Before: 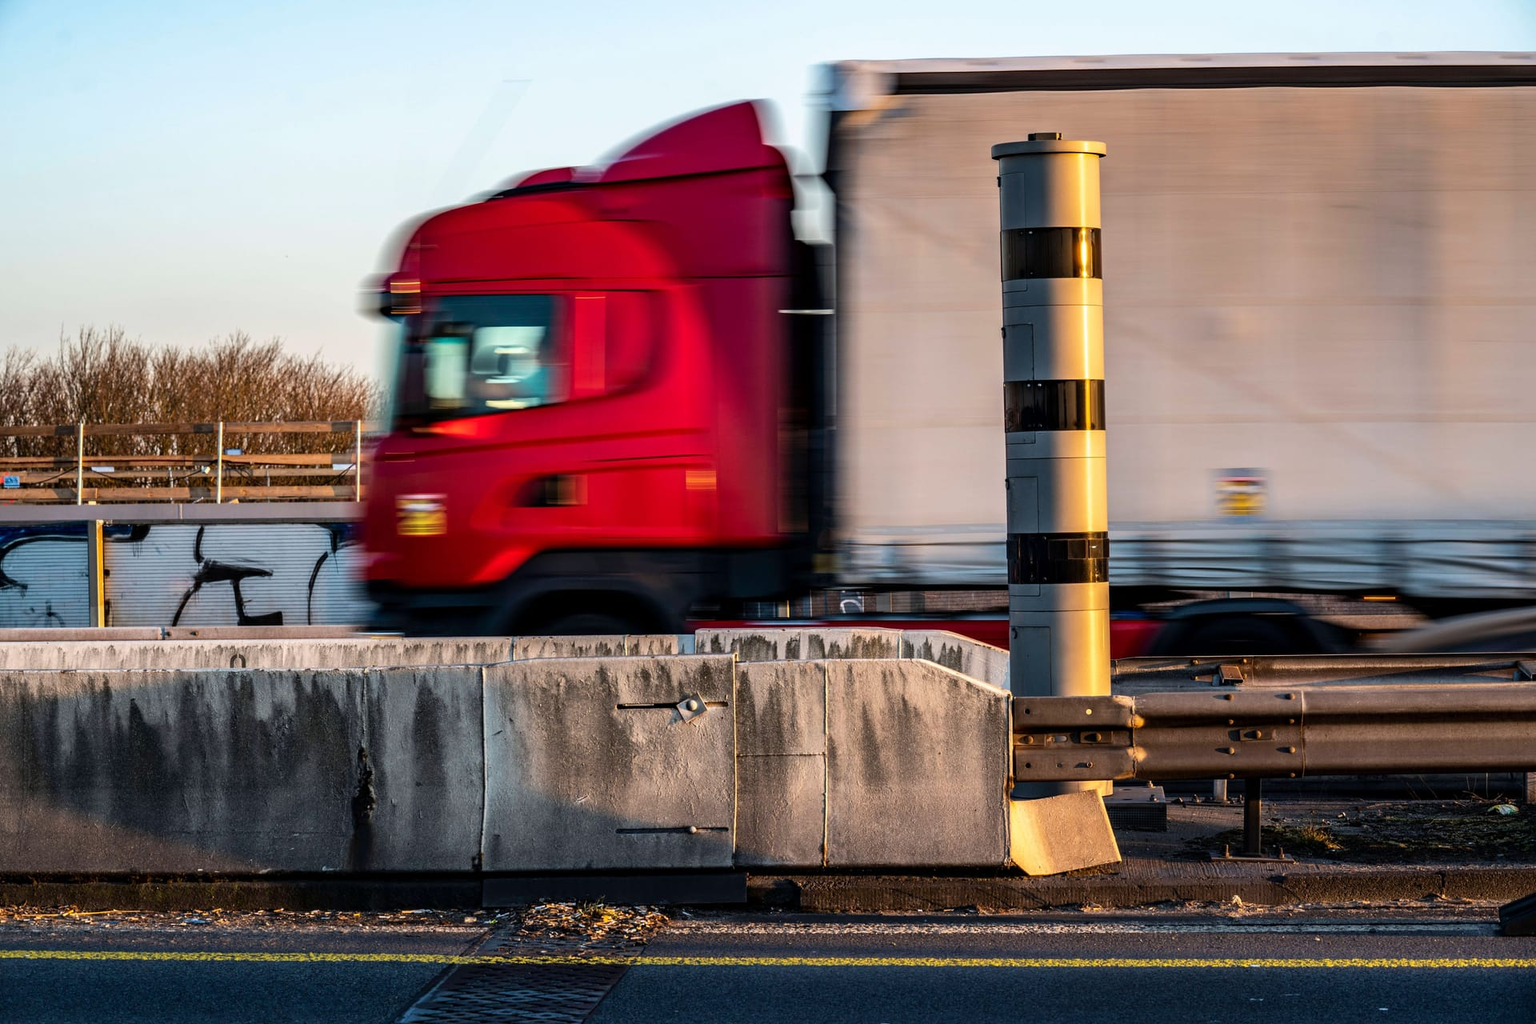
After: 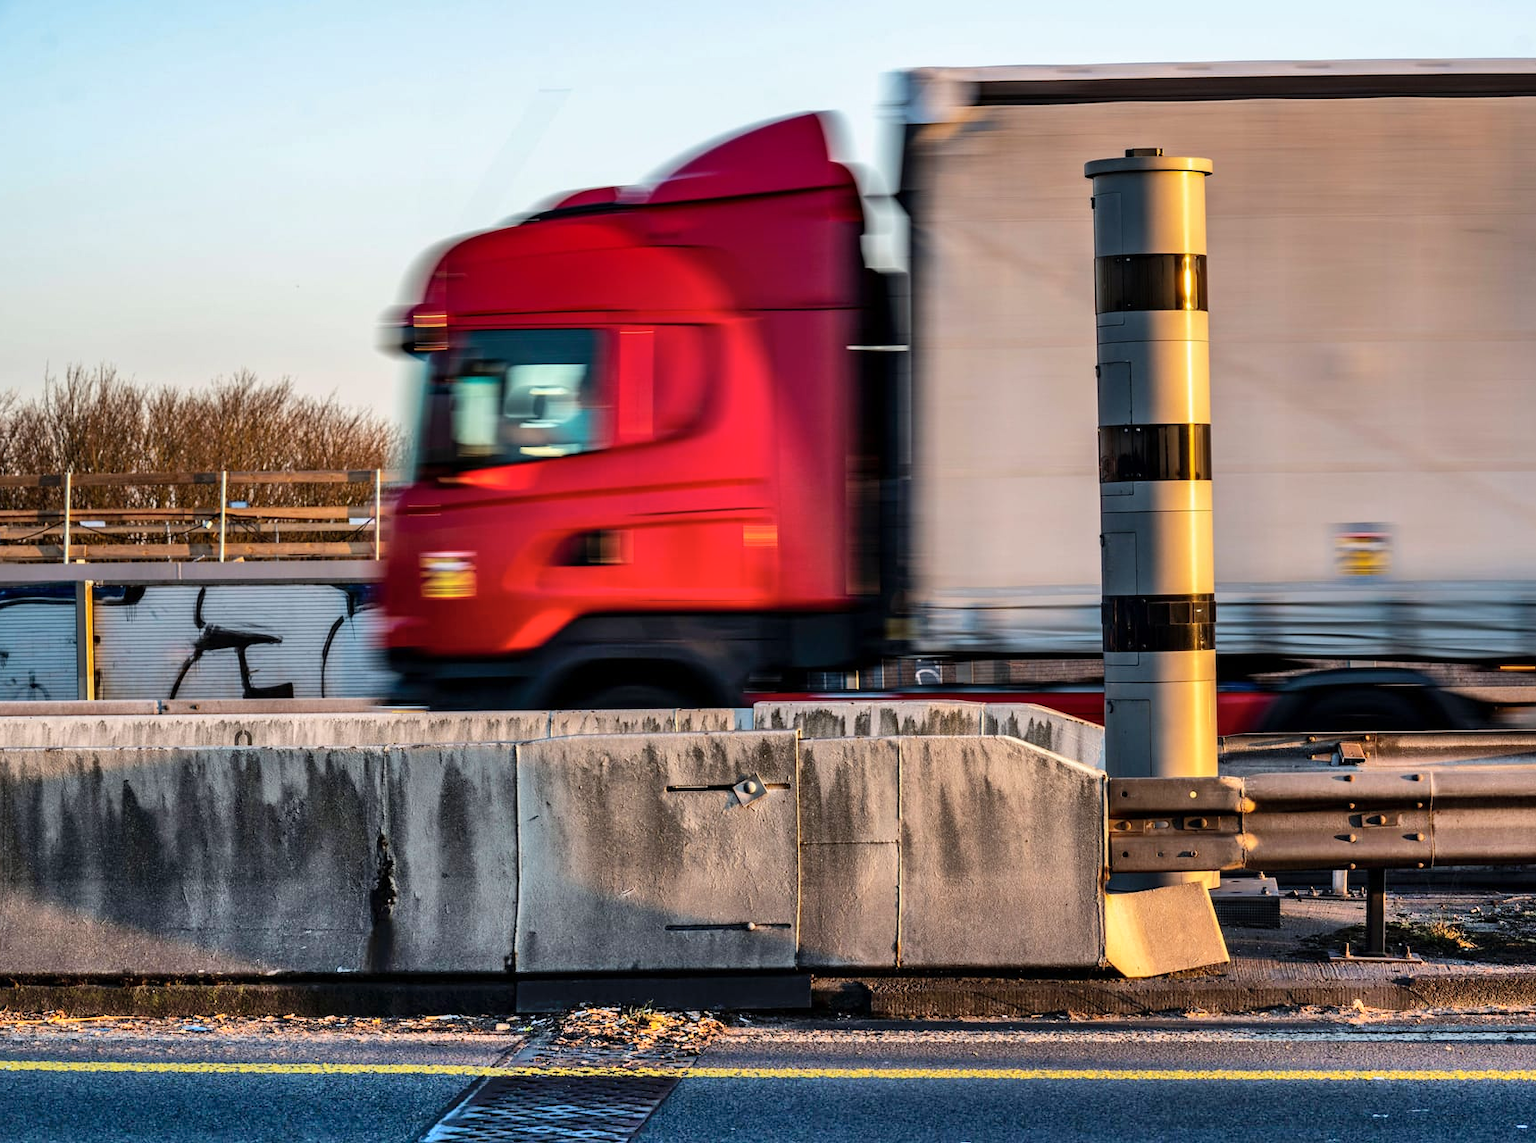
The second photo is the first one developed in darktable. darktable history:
shadows and highlights: shadows 74.76, highlights -24.82, soften with gaussian
crop and rotate: left 1.308%, right 9.083%
